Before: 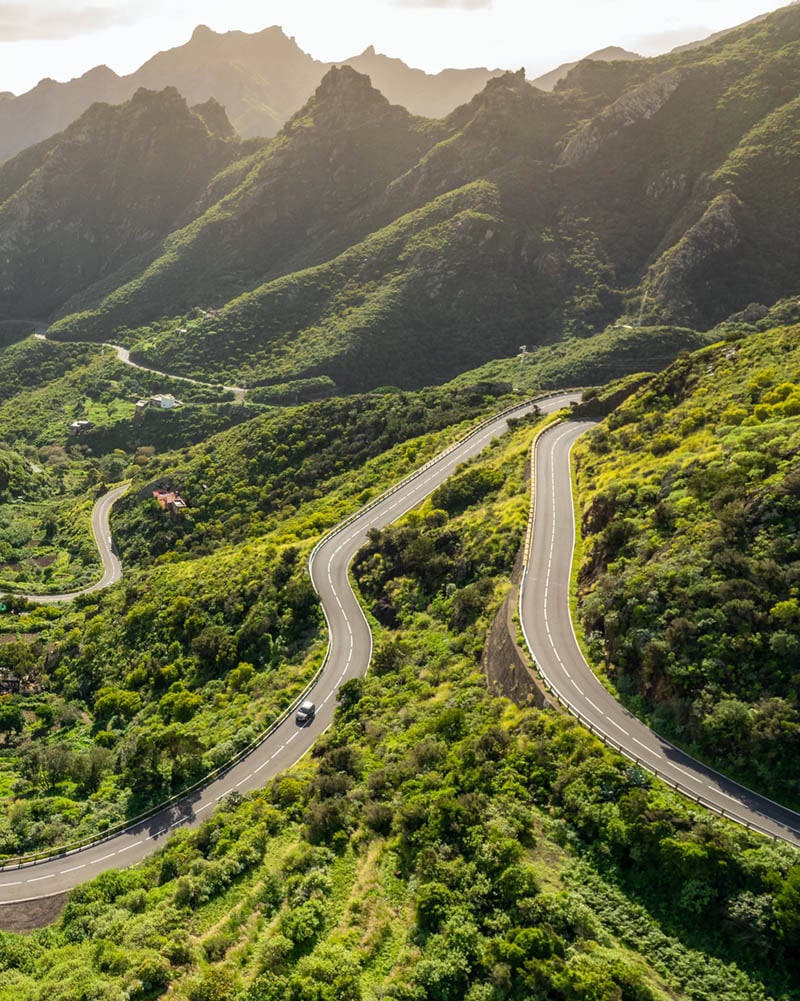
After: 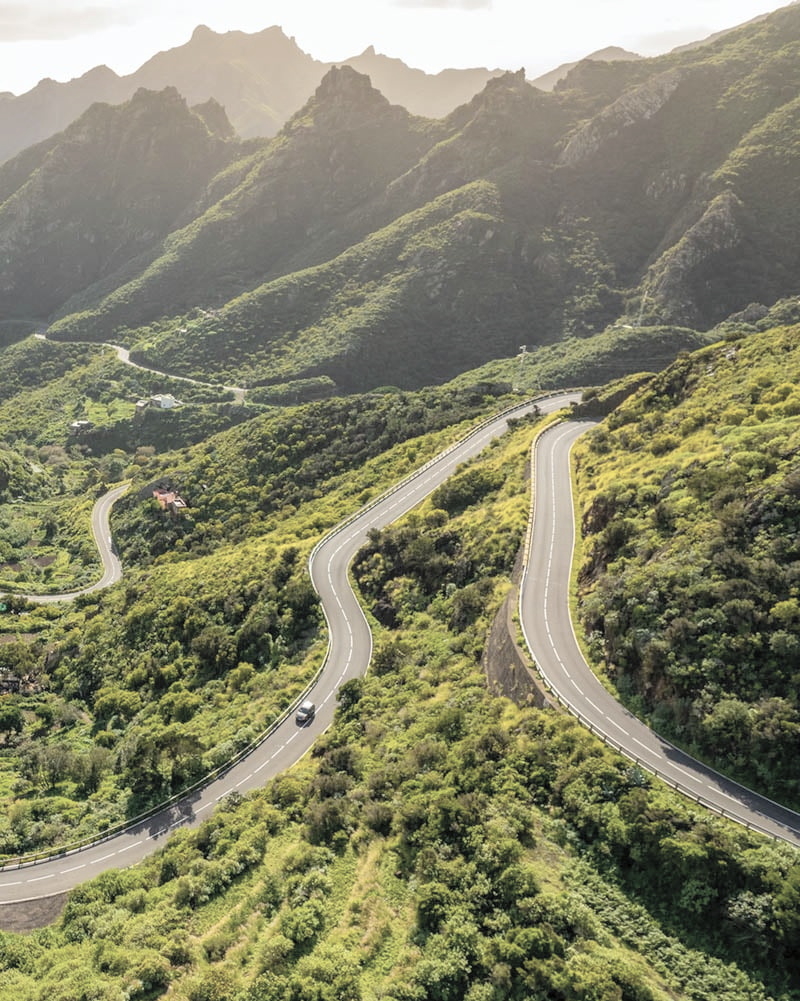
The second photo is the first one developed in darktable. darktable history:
contrast brightness saturation: brightness 0.18, saturation -0.5
color balance rgb: perceptual saturation grading › global saturation 30%, global vibrance 20%
